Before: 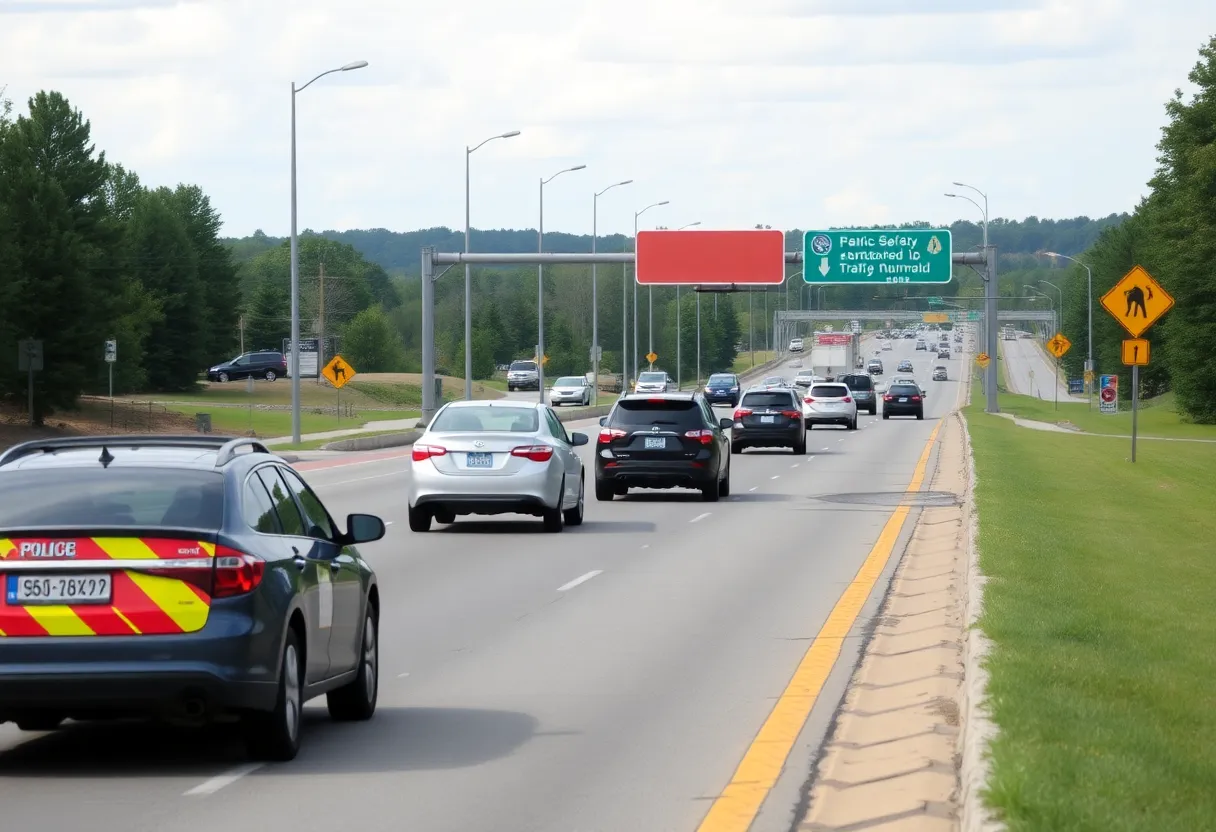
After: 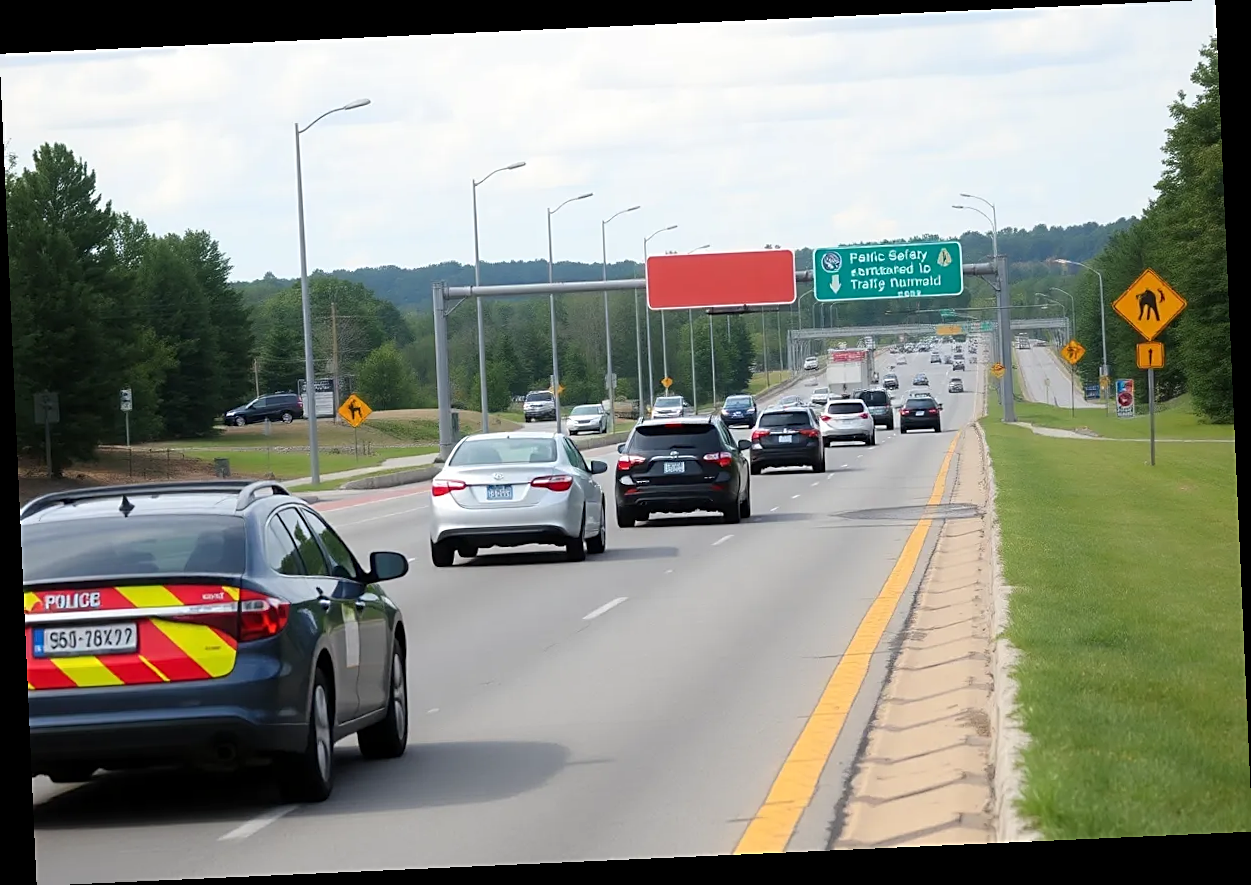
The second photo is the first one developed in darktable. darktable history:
sharpen: on, module defaults
rotate and perspective: rotation -2.56°, automatic cropping off
